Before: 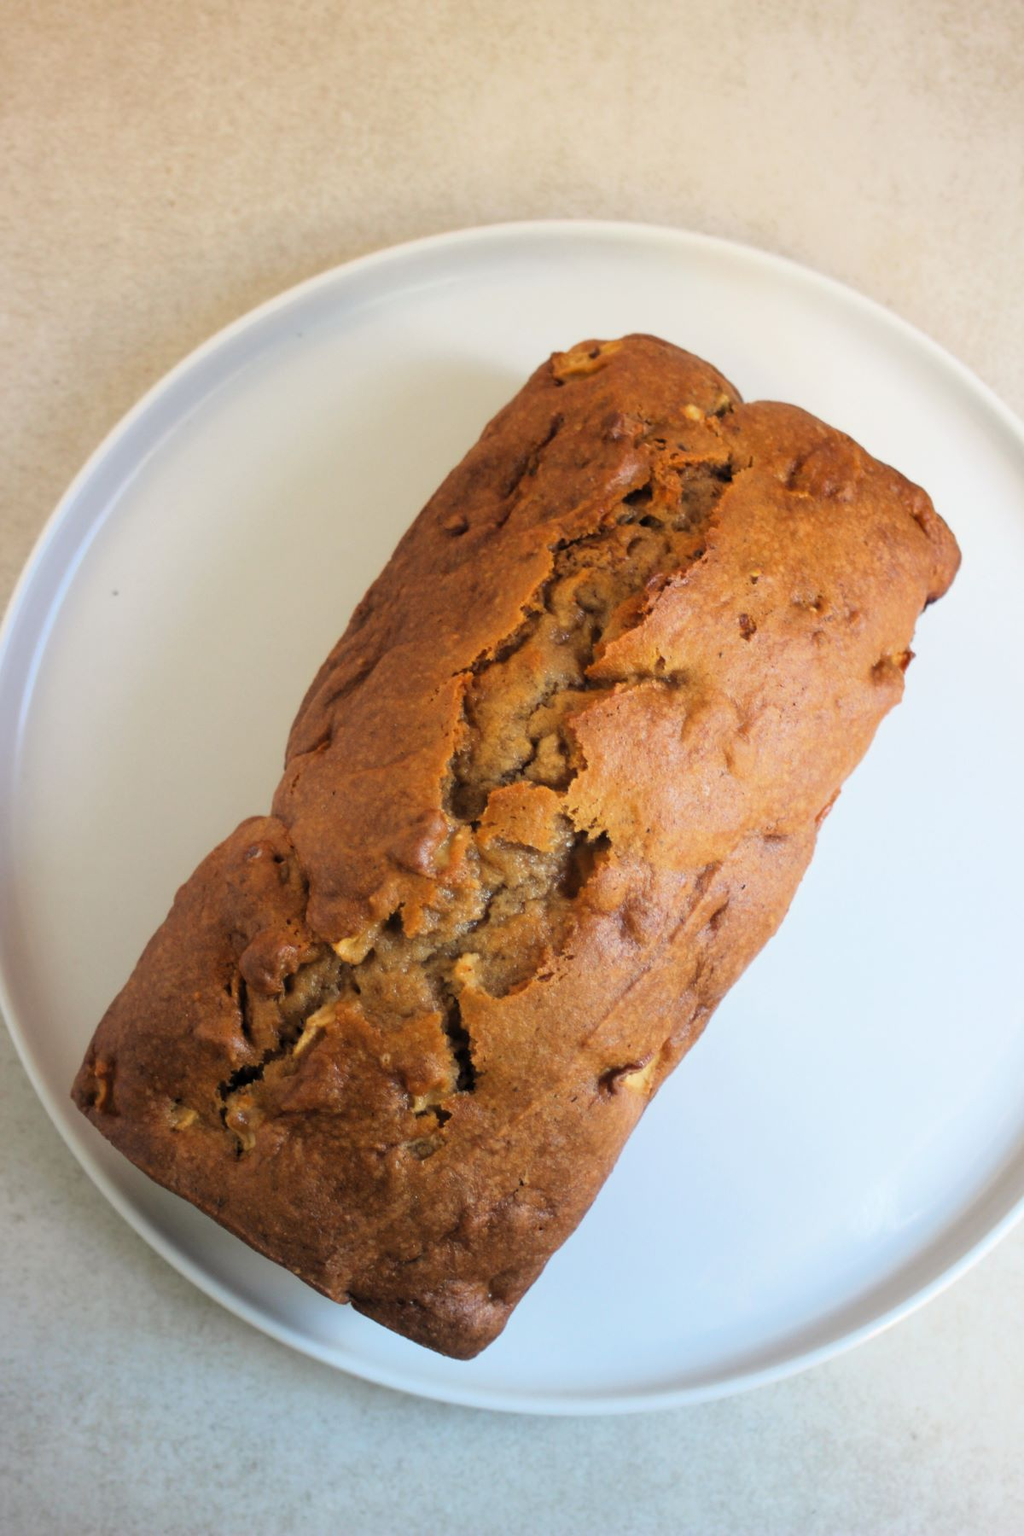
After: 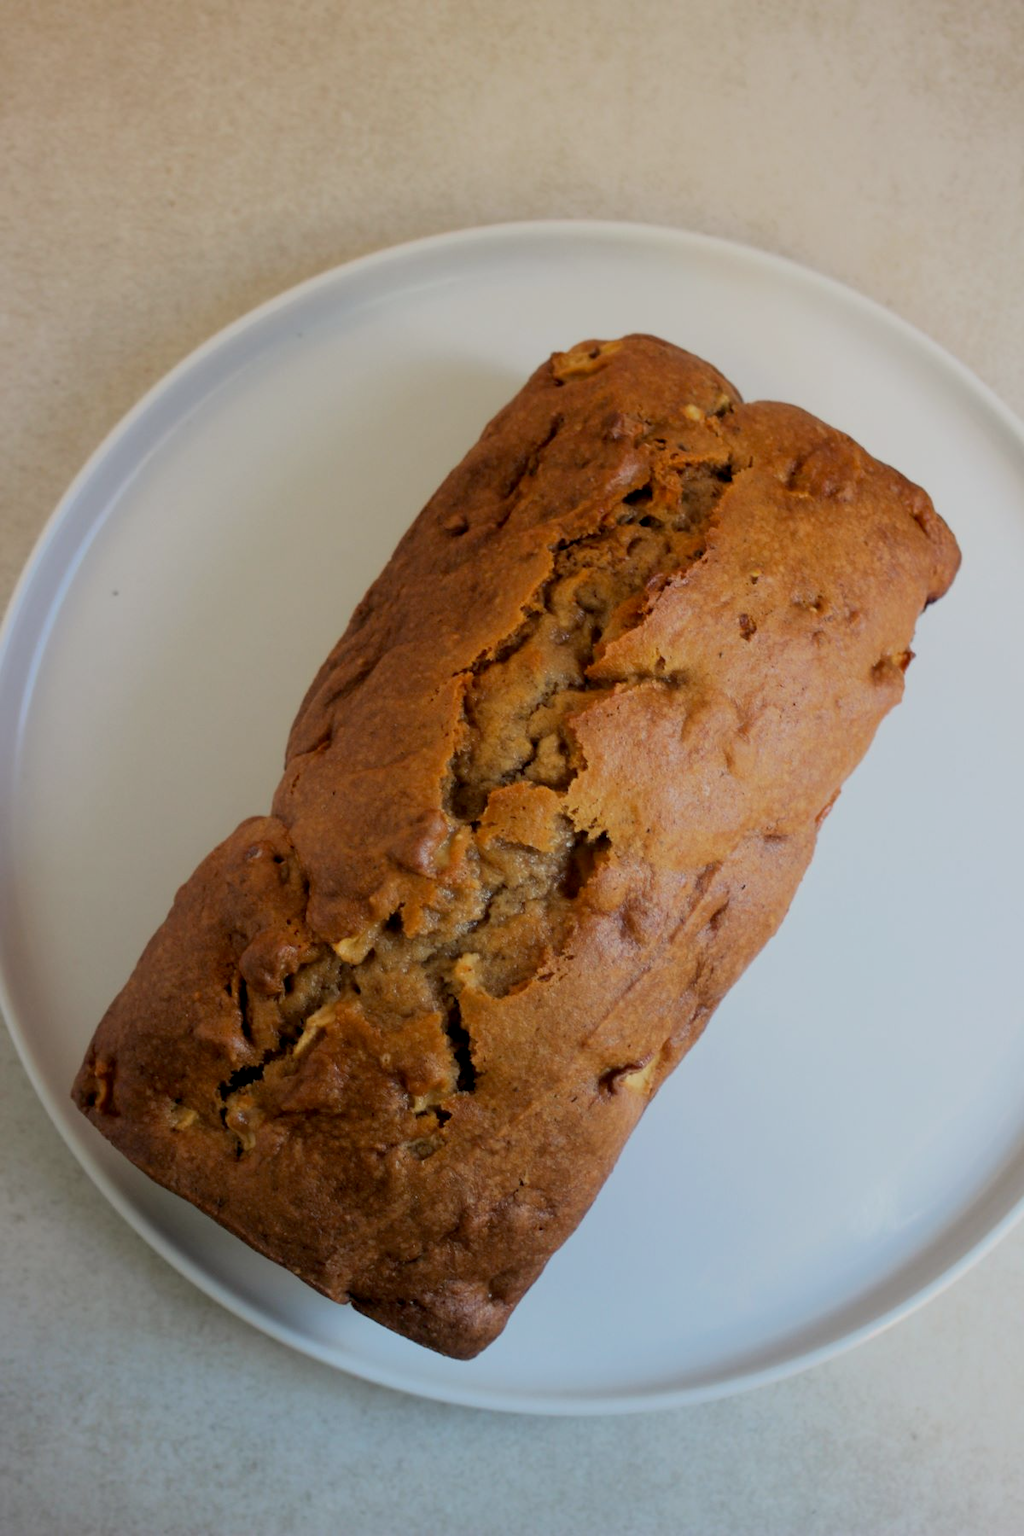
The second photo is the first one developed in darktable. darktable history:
exposure: black level correction 0.009, exposure -0.642 EV, compensate exposure bias true, compensate highlight preservation false
